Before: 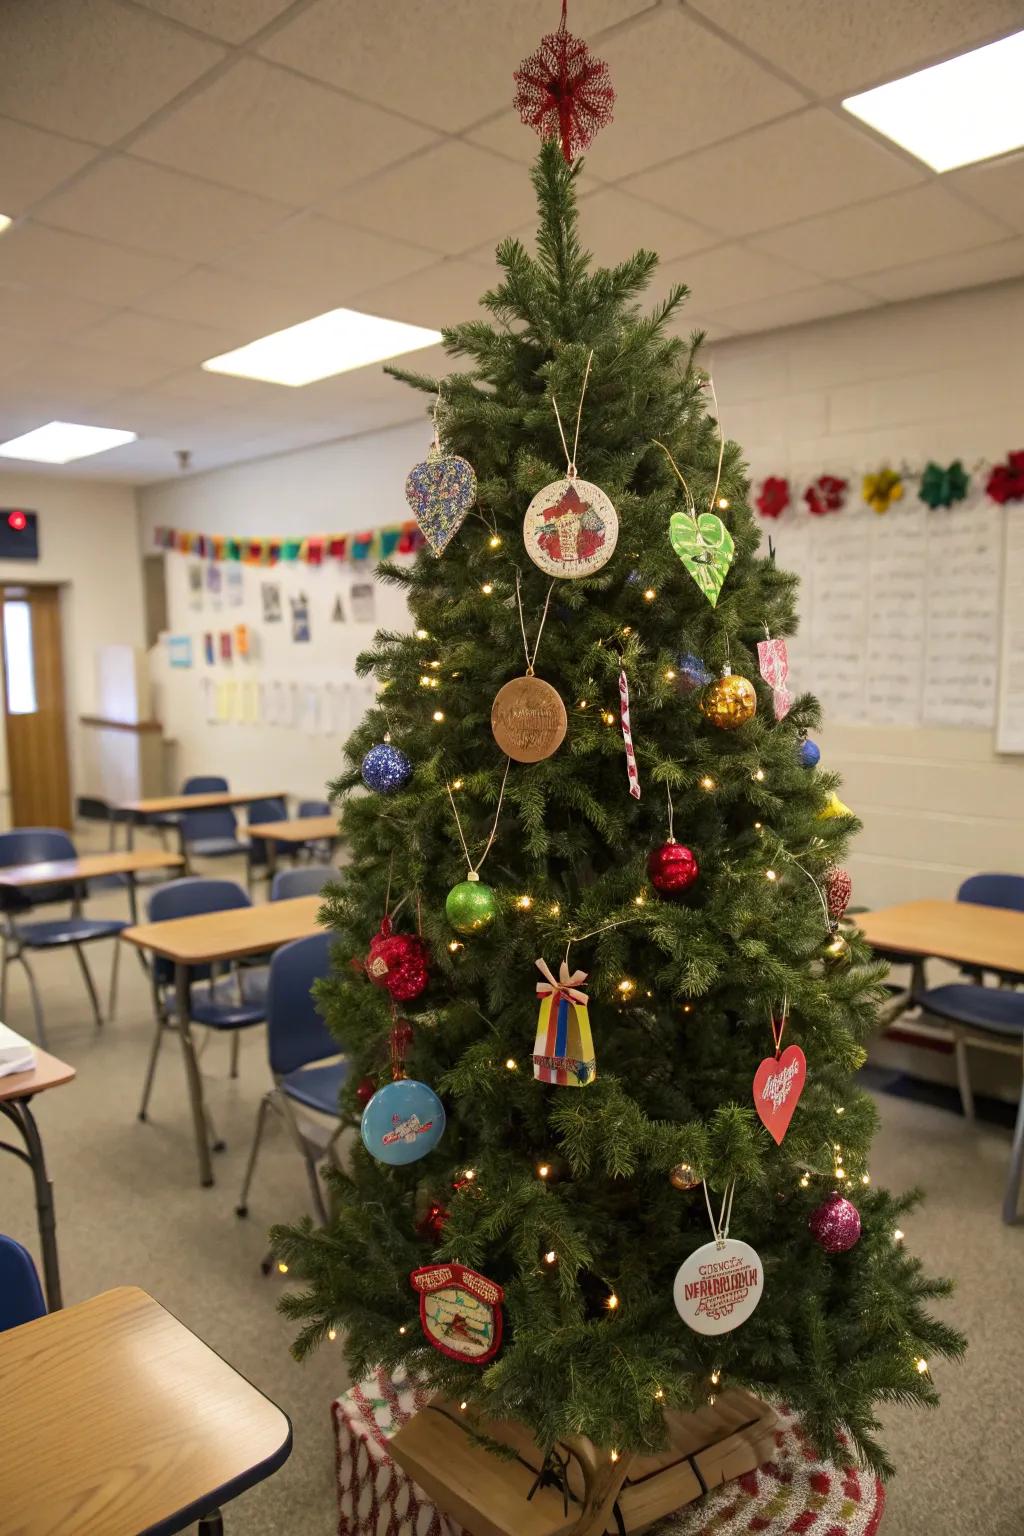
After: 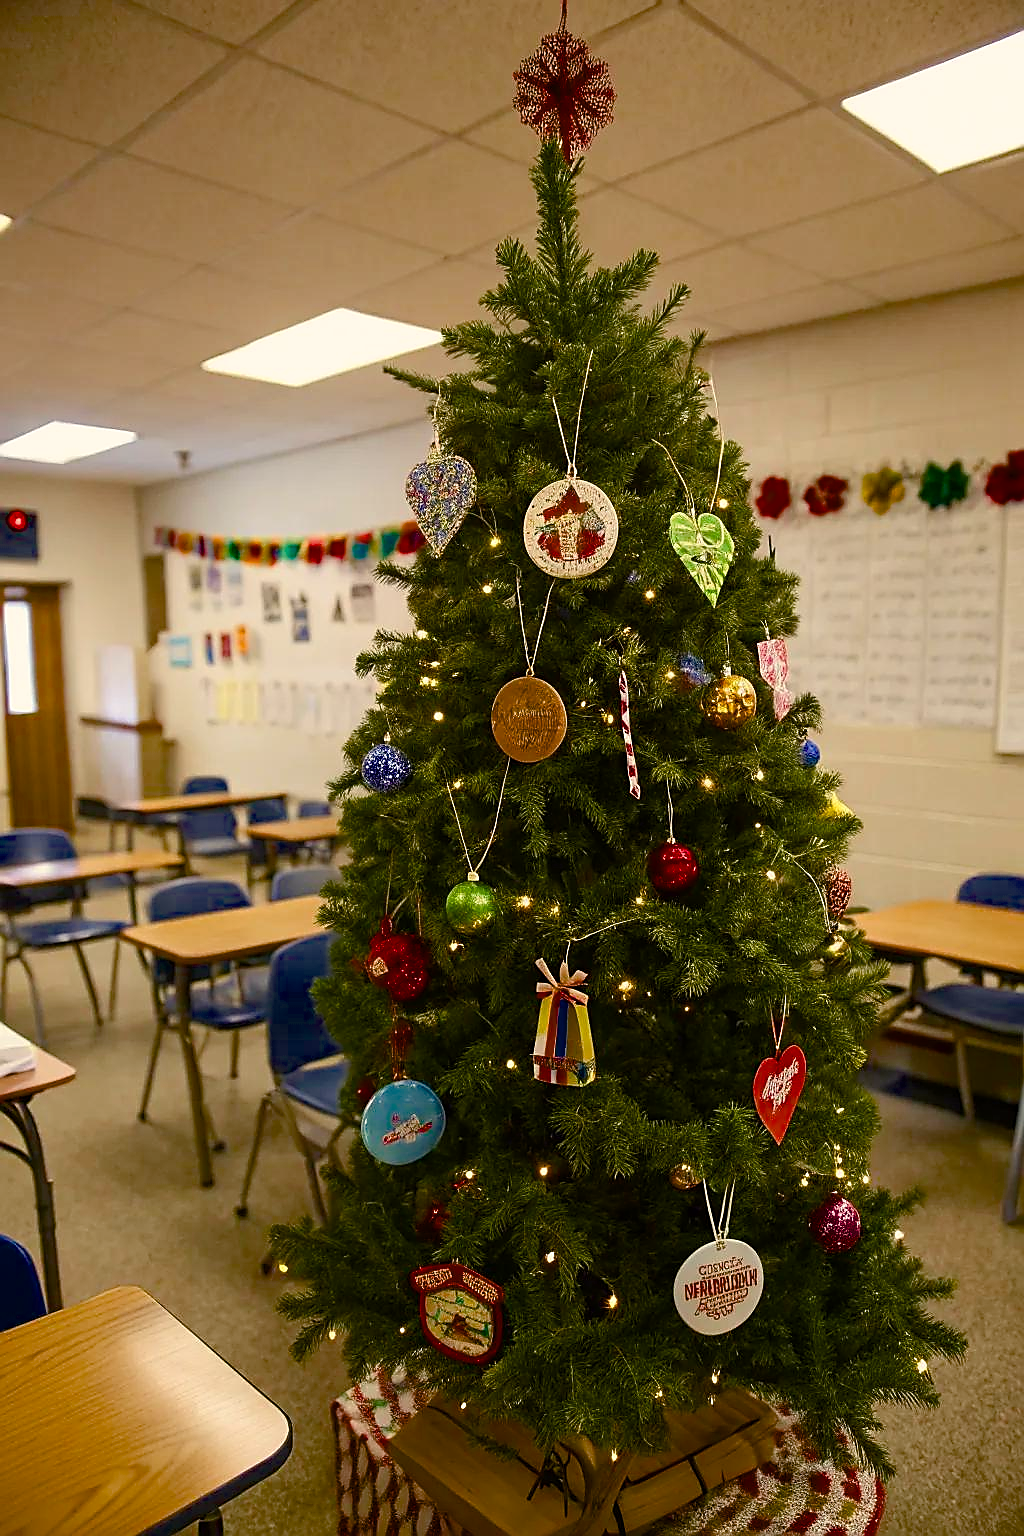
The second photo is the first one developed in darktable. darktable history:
color balance rgb: shadows lift › chroma 0.786%, shadows lift › hue 109.97°, highlights gain › chroma 3.078%, highlights gain › hue 76.91°, perceptual saturation grading › global saturation 44.936%, perceptual saturation grading › highlights -50.043%, perceptual saturation grading › shadows 30.548%, perceptual brilliance grading › global brilliance -1.255%, perceptual brilliance grading › highlights -1.084%, perceptual brilliance grading › mid-tones -1.953%, perceptual brilliance grading › shadows -0.805%, global vibrance 16.612%, saturation formula JzAzBz (2021)
sharpen: radius 1.349, amount 1.26, threshold 0.707
